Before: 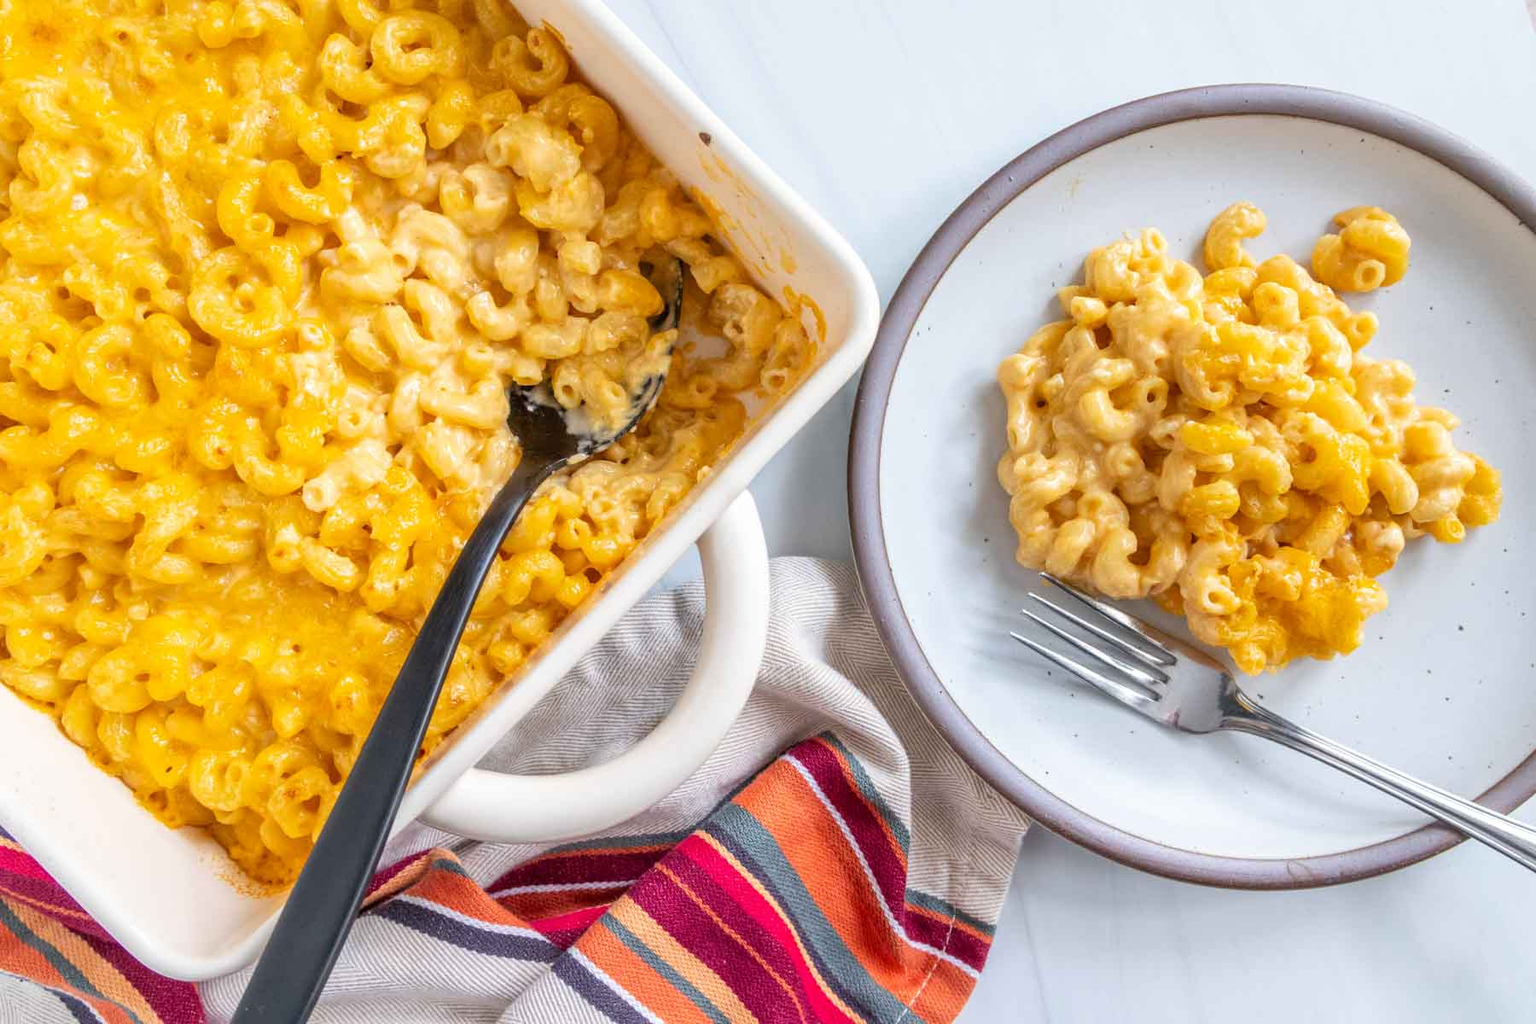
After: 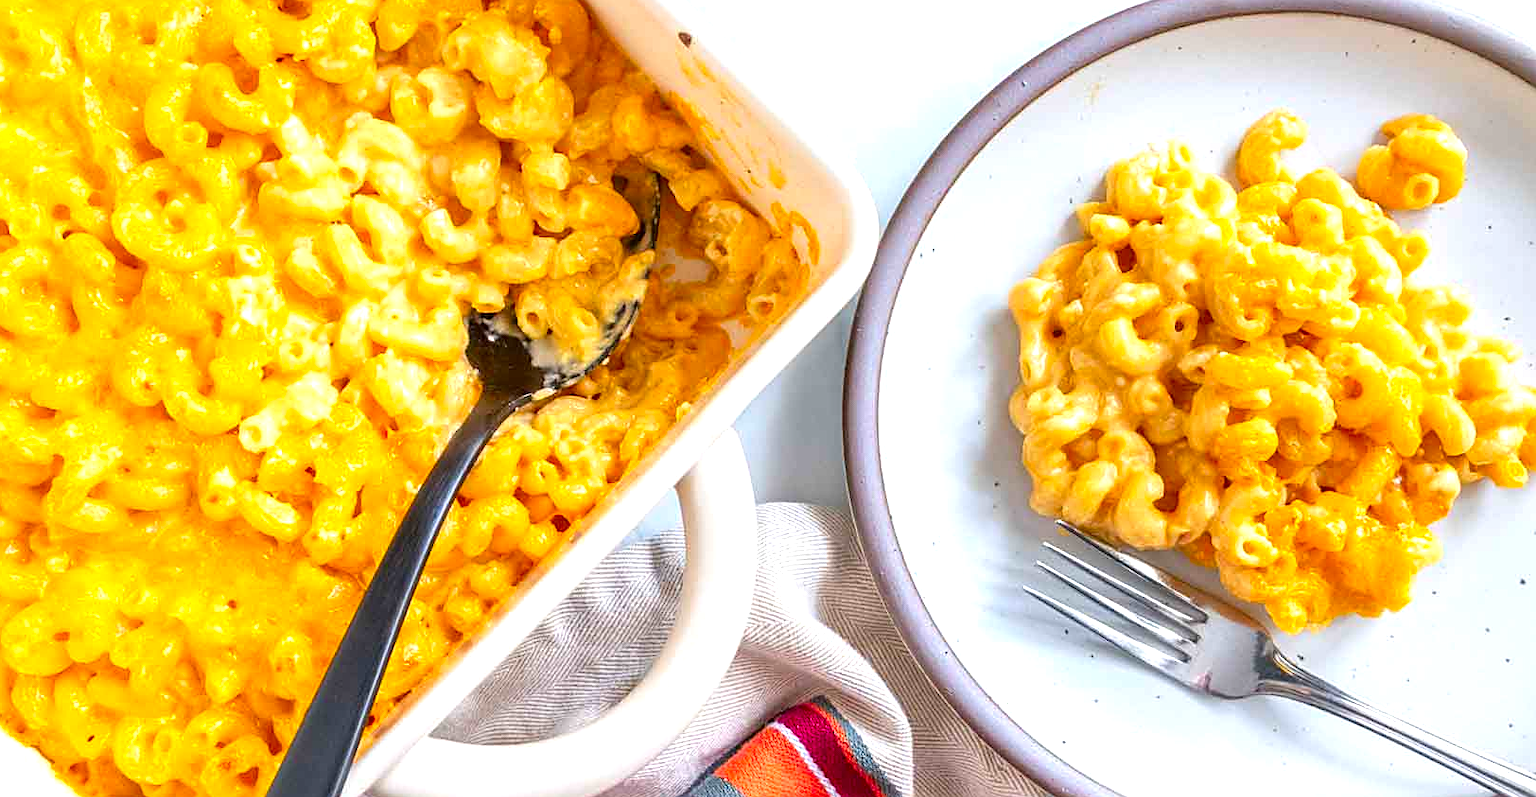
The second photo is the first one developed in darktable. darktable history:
contrast brightness saturation: brightness -0.021, saturation 0.35
crop: left 5.722%, top 10.152%, right 3.818%, bottom 19.498%
sharpen: on, module defaults
exposure: black level correction 0, exposure 0.5 EV, compensate highlight preservation false
